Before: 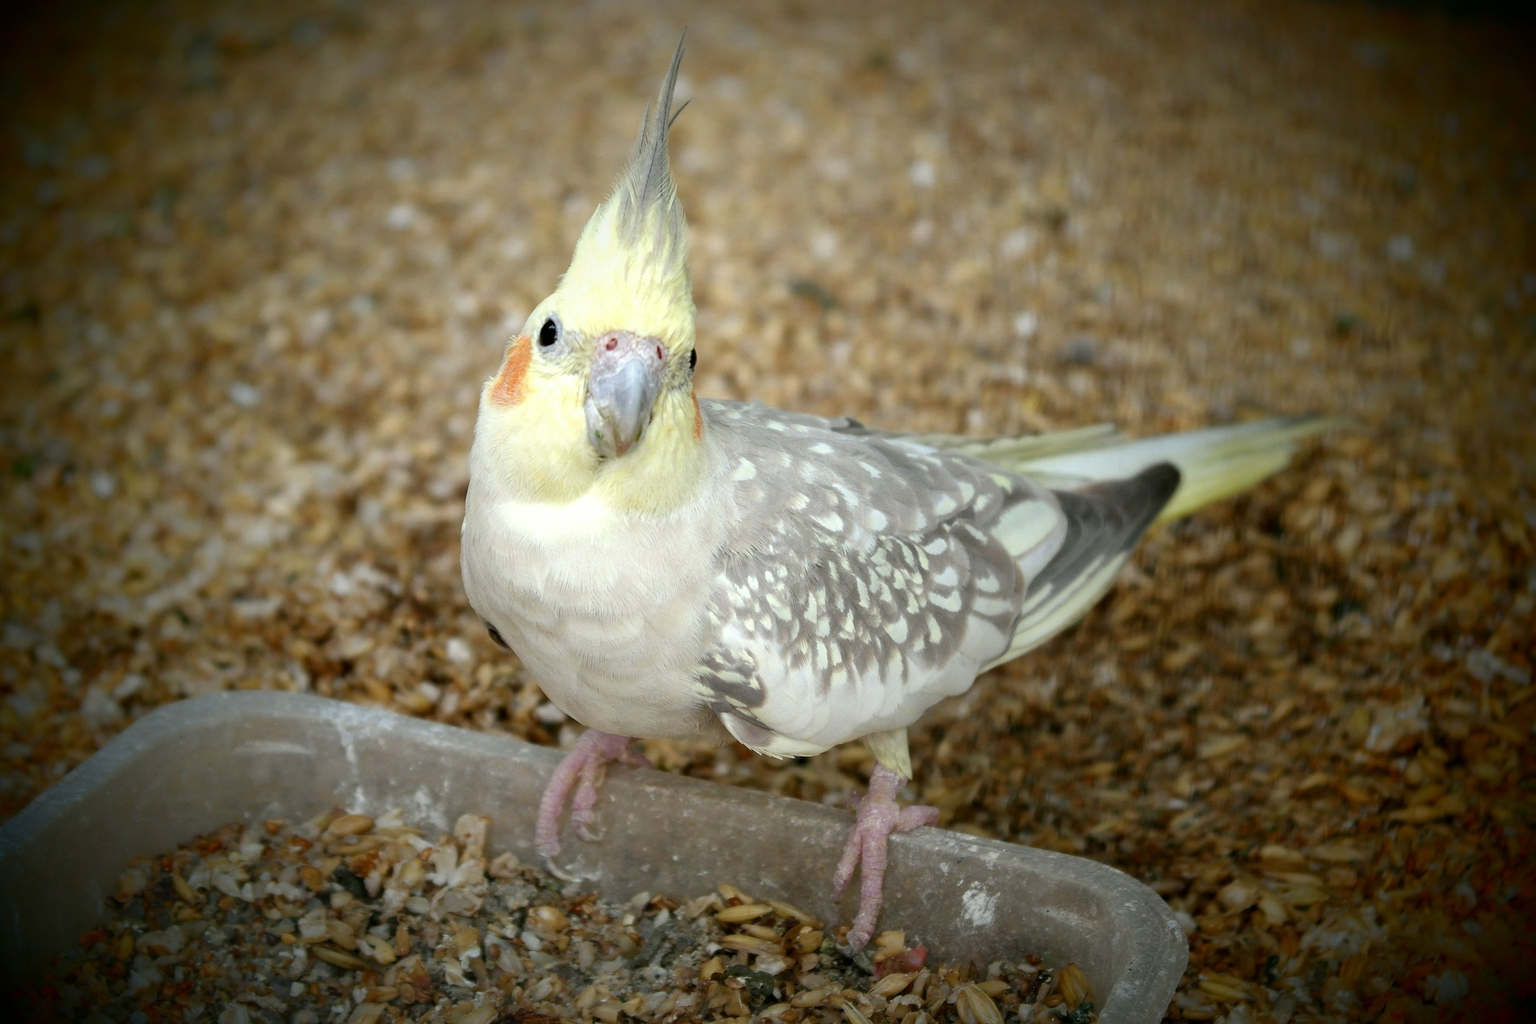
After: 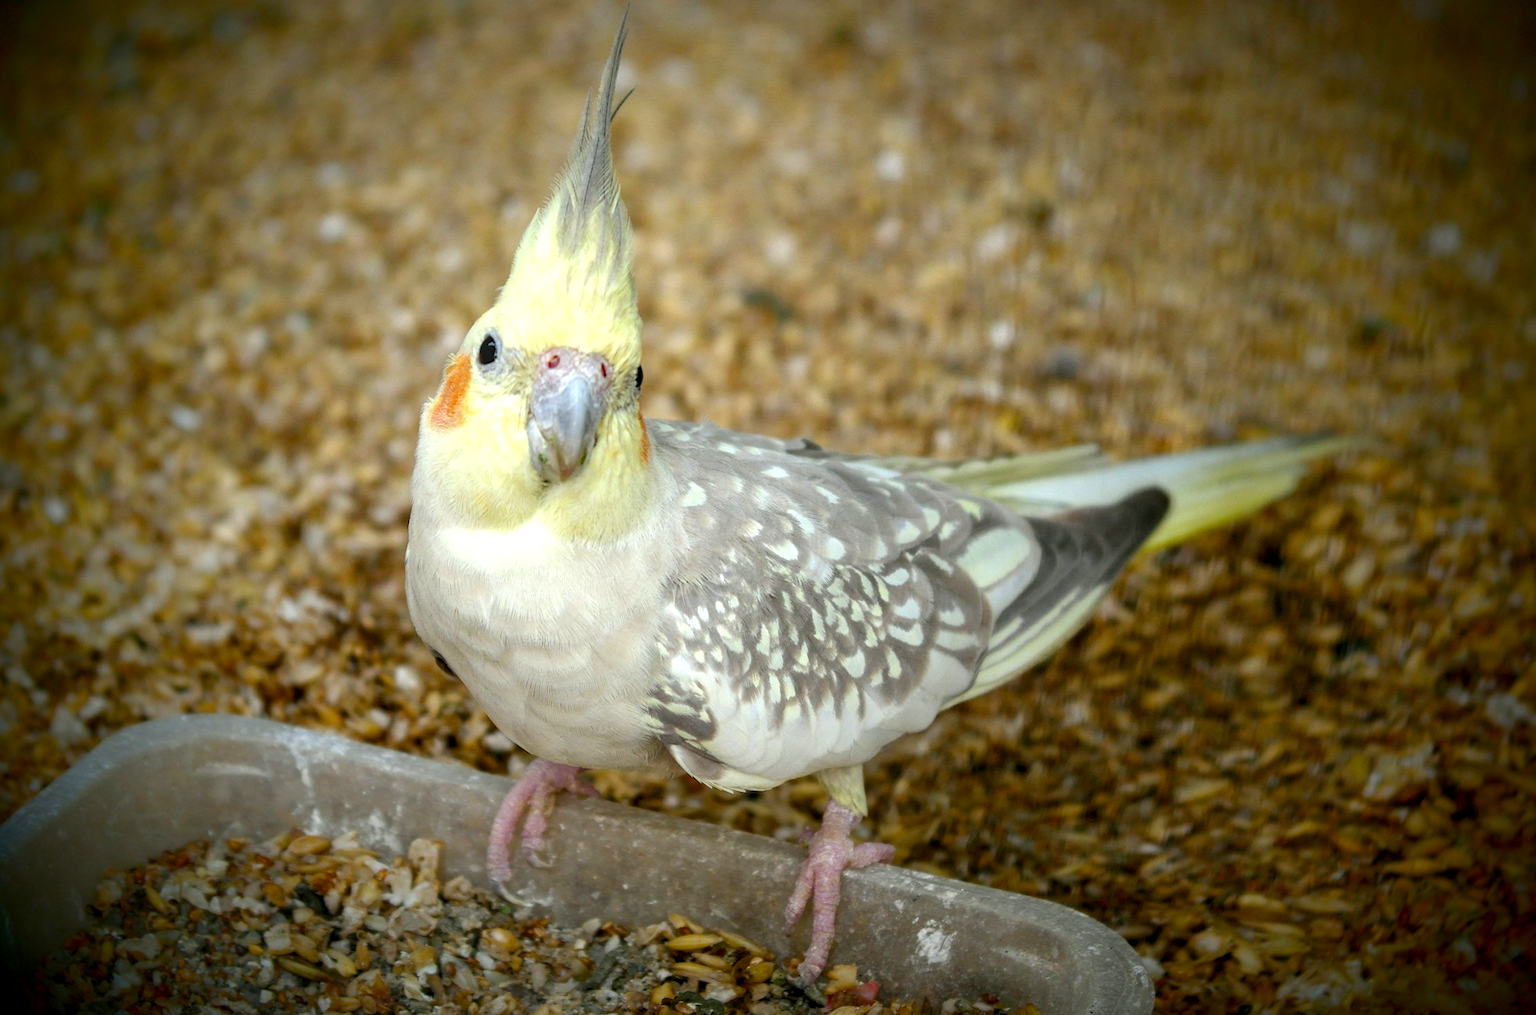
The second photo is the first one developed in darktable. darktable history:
local contrast: on, module defaults
color balance rgb: perceptual saturation grading › global saturation 30%, global vibrance 10%
rotate and perspective: rotation 0.062°, lens shift (vertical) 0.115, lens shift (horizontal) -0.133, crop left 0.047, crop right 0.94, crop top 0.061, crop bottom 0.94
